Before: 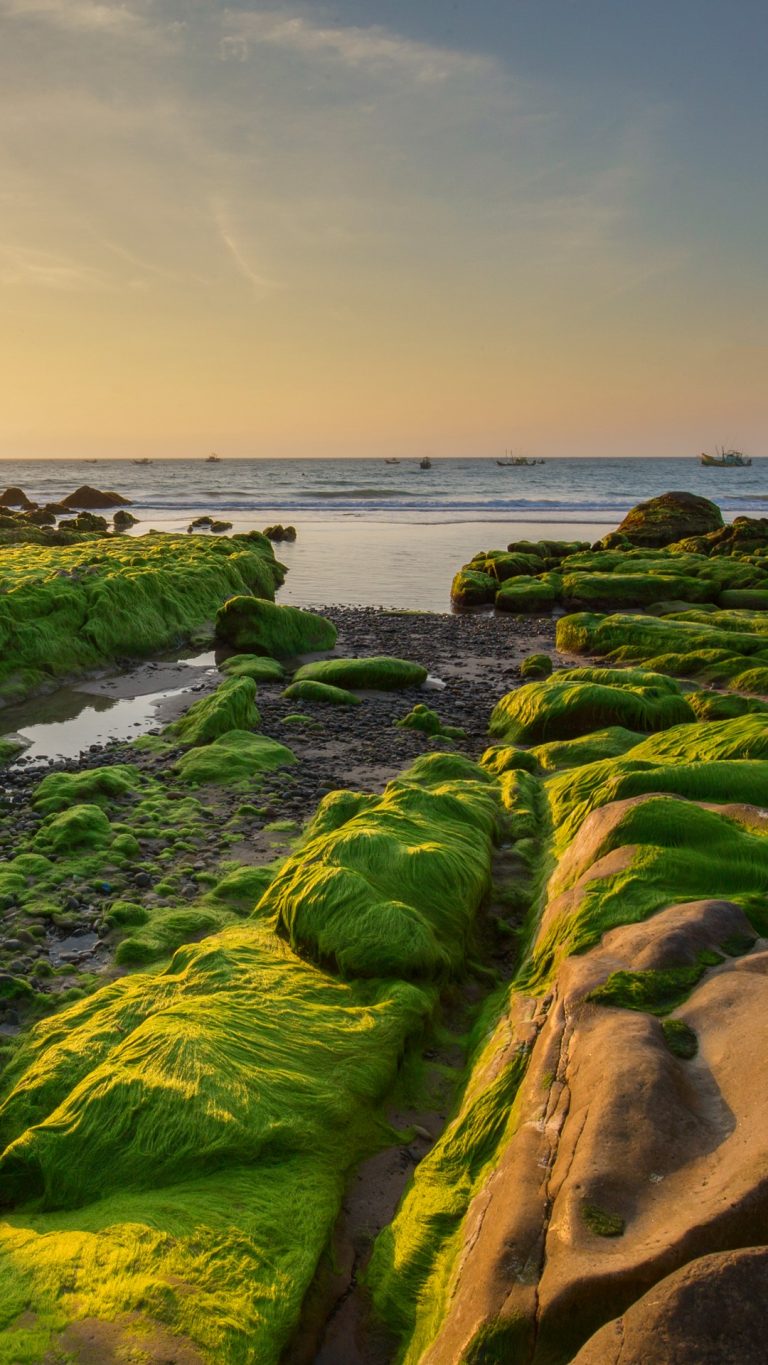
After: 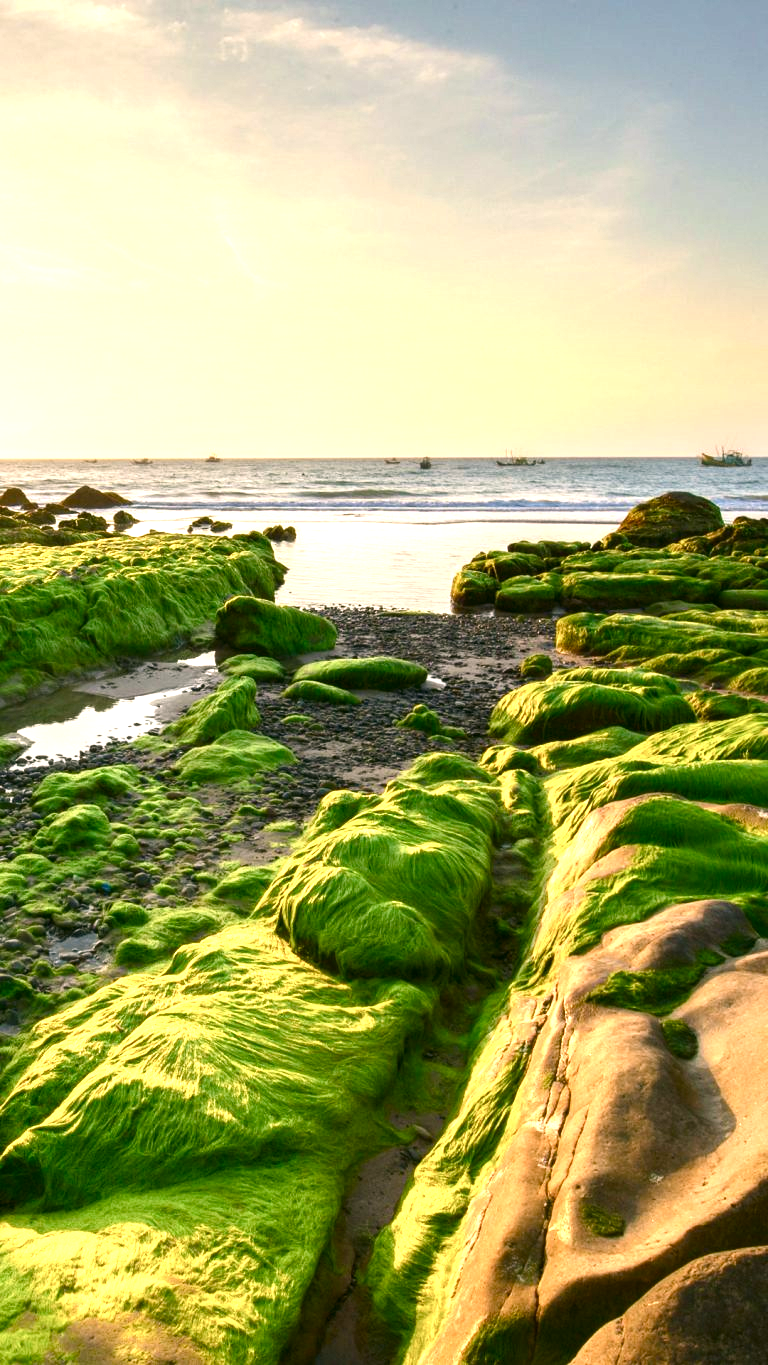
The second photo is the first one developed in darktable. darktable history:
exposure: black level correction 0, exposure 1.1 EV, compensate exposure bias true, compensate highlight preservation false
color balance rgb: shadows lift › luminance -20%, power › hue 72.24°, highlights gain › luminance 15%, global offset › hue 171.6°, perceptual saturation grading › highlights -30%, perceptual saturation grading › shadows 20%, global vibrance 30%, contrast 10%
color correction: highlights a* 4.02, highlights b* 4.98, shadows a* -7.55, shadows b* 4.98
